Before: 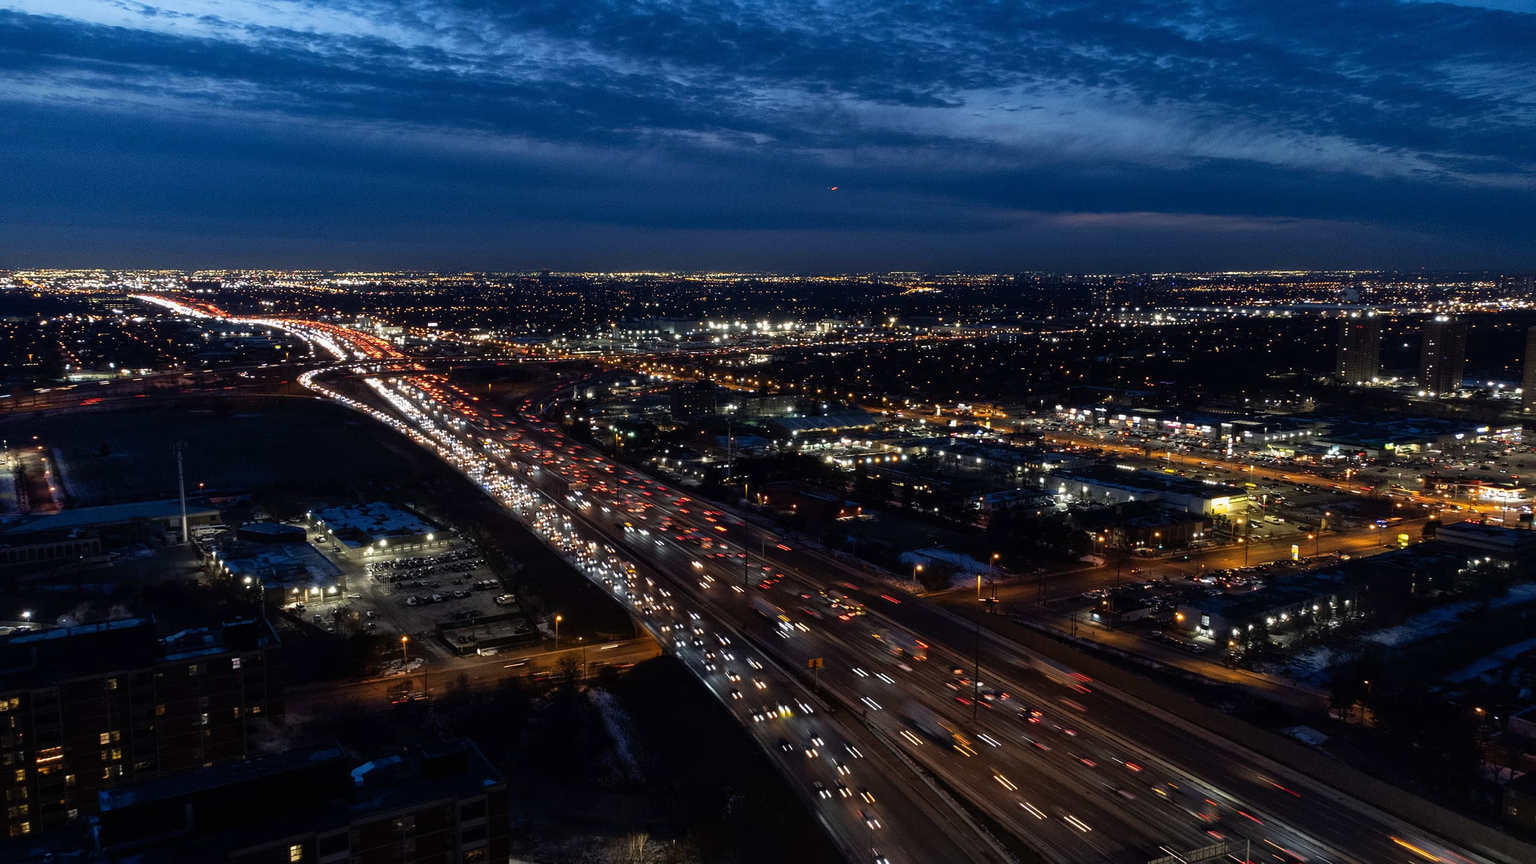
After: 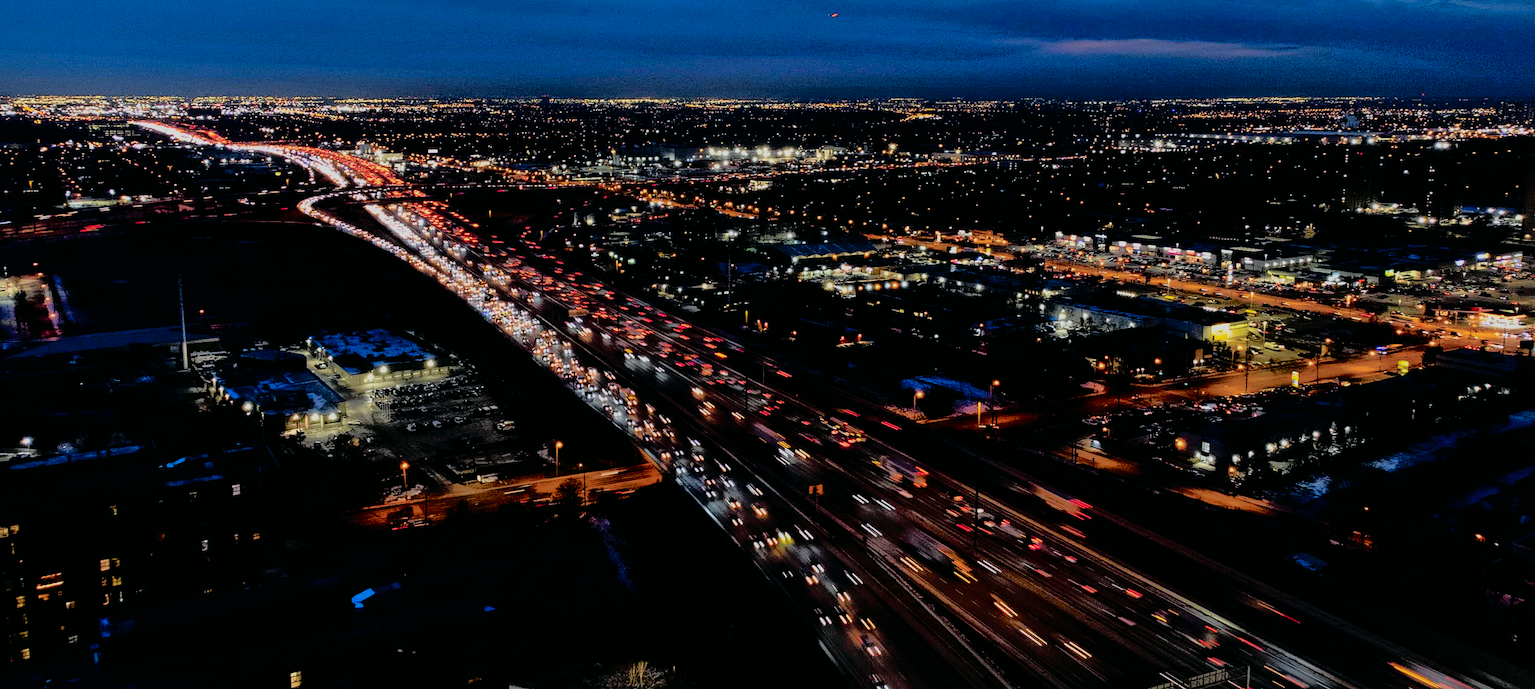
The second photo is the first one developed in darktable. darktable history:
crop and rotate: top 20.109%
exposure: compensate exposure bias true, compensate highlight preservation false
tone curve: curves: ch0 [(0, 0) (0.105, 0.068) (0.181, 0.185) (0.28, 0.291) (0.384, 0.404) (0.485, 0.531) (0.638, 0.681) (0.795, 0.879) (1, 0.977)]; ch1 [(0, 0) (0.161, 0.092) (0.35, 0.33) (0.379, 0.401) (0.456, 0.469) (0.504, 0.5) (0.512, 0.514) (0.58, 0.597) (0.635, 0.646) (1, 1)]; ch2 [(0, 0) (0.371, 0.362) (0.437, 0.437) (0.5, 0.5) (0.53, 0.523) (0.56, 0.58) (0.622, 0.606) (1, 1)], color space Lab, independent channels, preserve colors none
shadows and highlights: on, module defaults
color balance rgb: perceptual saturation grading › global saturation 19.997%, global vibrance 20%
tone equalizer: -8 EV -0.447 EV, -7 EV -0.395 EV, -6 EV -0.373 EV, -5 EV -0.239 EV, -3 EV 0.244 EV, -2 EV 0.323 EV, -1 EV 0.391 EV, +0 EV 0.413 EV, edges refinement/feathering 500, mask exposure compensation -1.57 EV, preserve details no
filmic rgb: black relative exposure -6.15 EV, white relative exposure 6.97 EV, threshold 5.98 EV, hardness 2.25, color science v6 (2022), enable highlight reconstruction true
